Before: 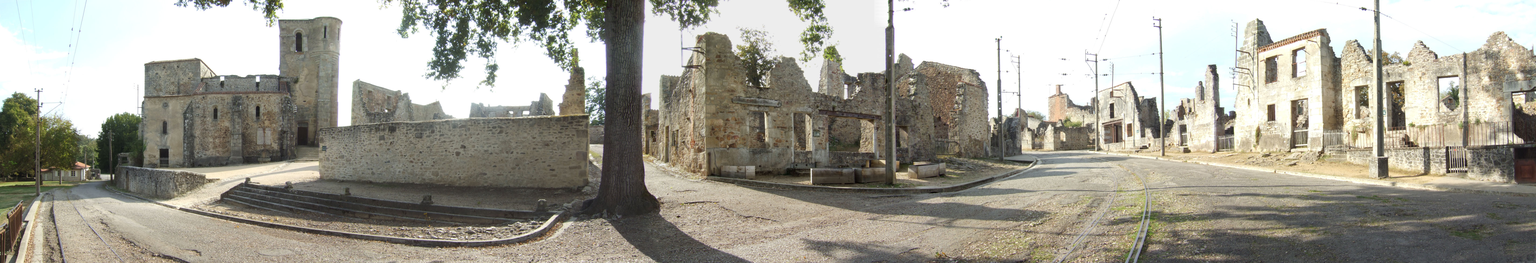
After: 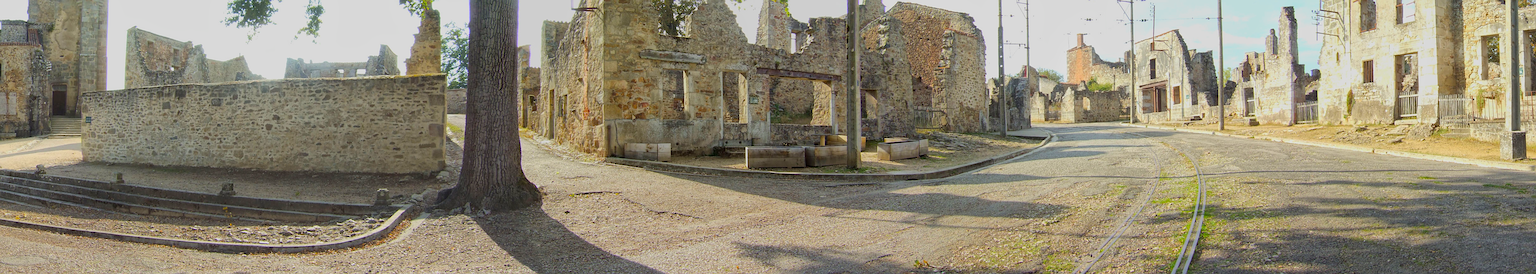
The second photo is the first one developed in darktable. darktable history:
sharpen: on, module defaults
color balance rgb: perceptual saturation grading › global saturation 25%, global vibrance 20%
crop: left 16.871%, top 22.857%, right 9.116%
global tonemap: drago (1, 100), detail 1
exposure: exposure 0.507 EV, compensate highlight preservation false
